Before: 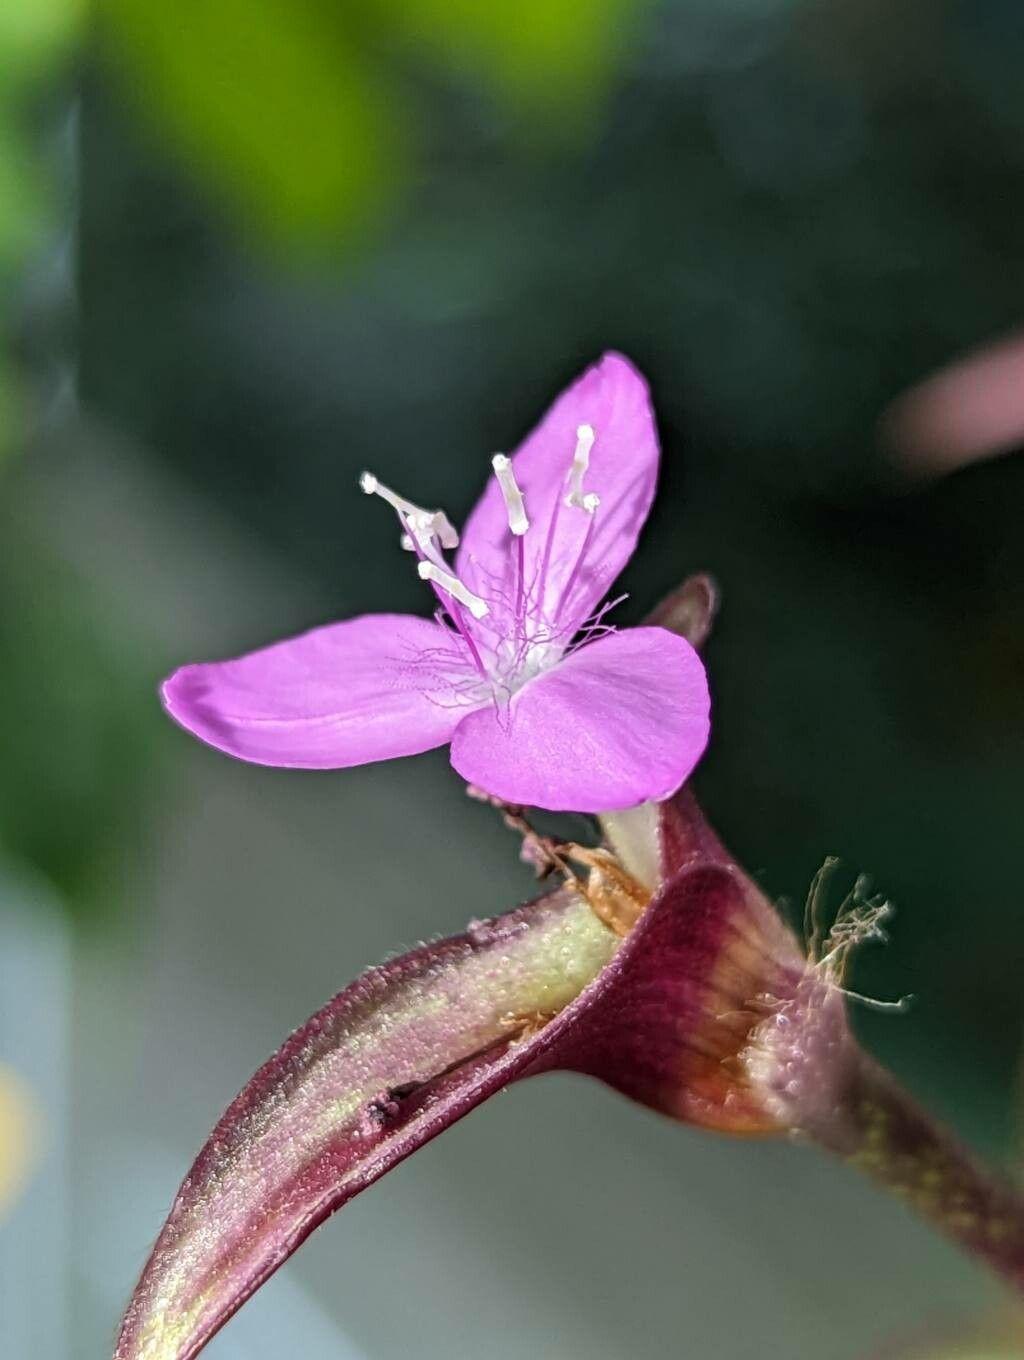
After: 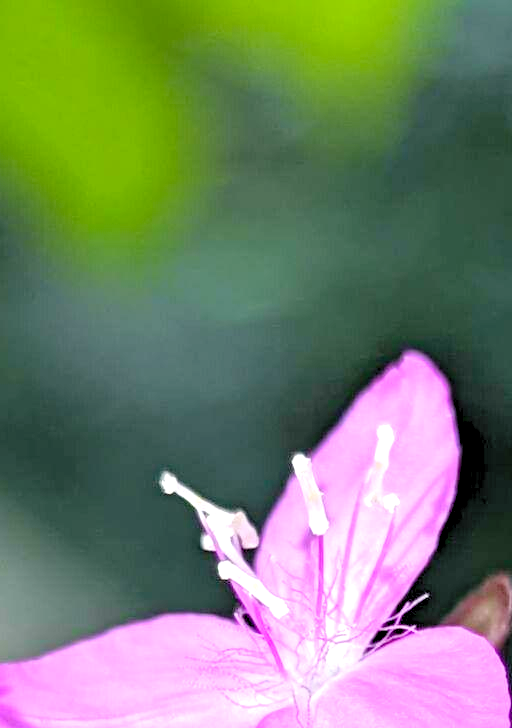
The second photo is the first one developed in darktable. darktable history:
crop: left 19.556%, right 30.401%, bottom 46.458%
levels: levels [0.036, 0.364, 0.827]
